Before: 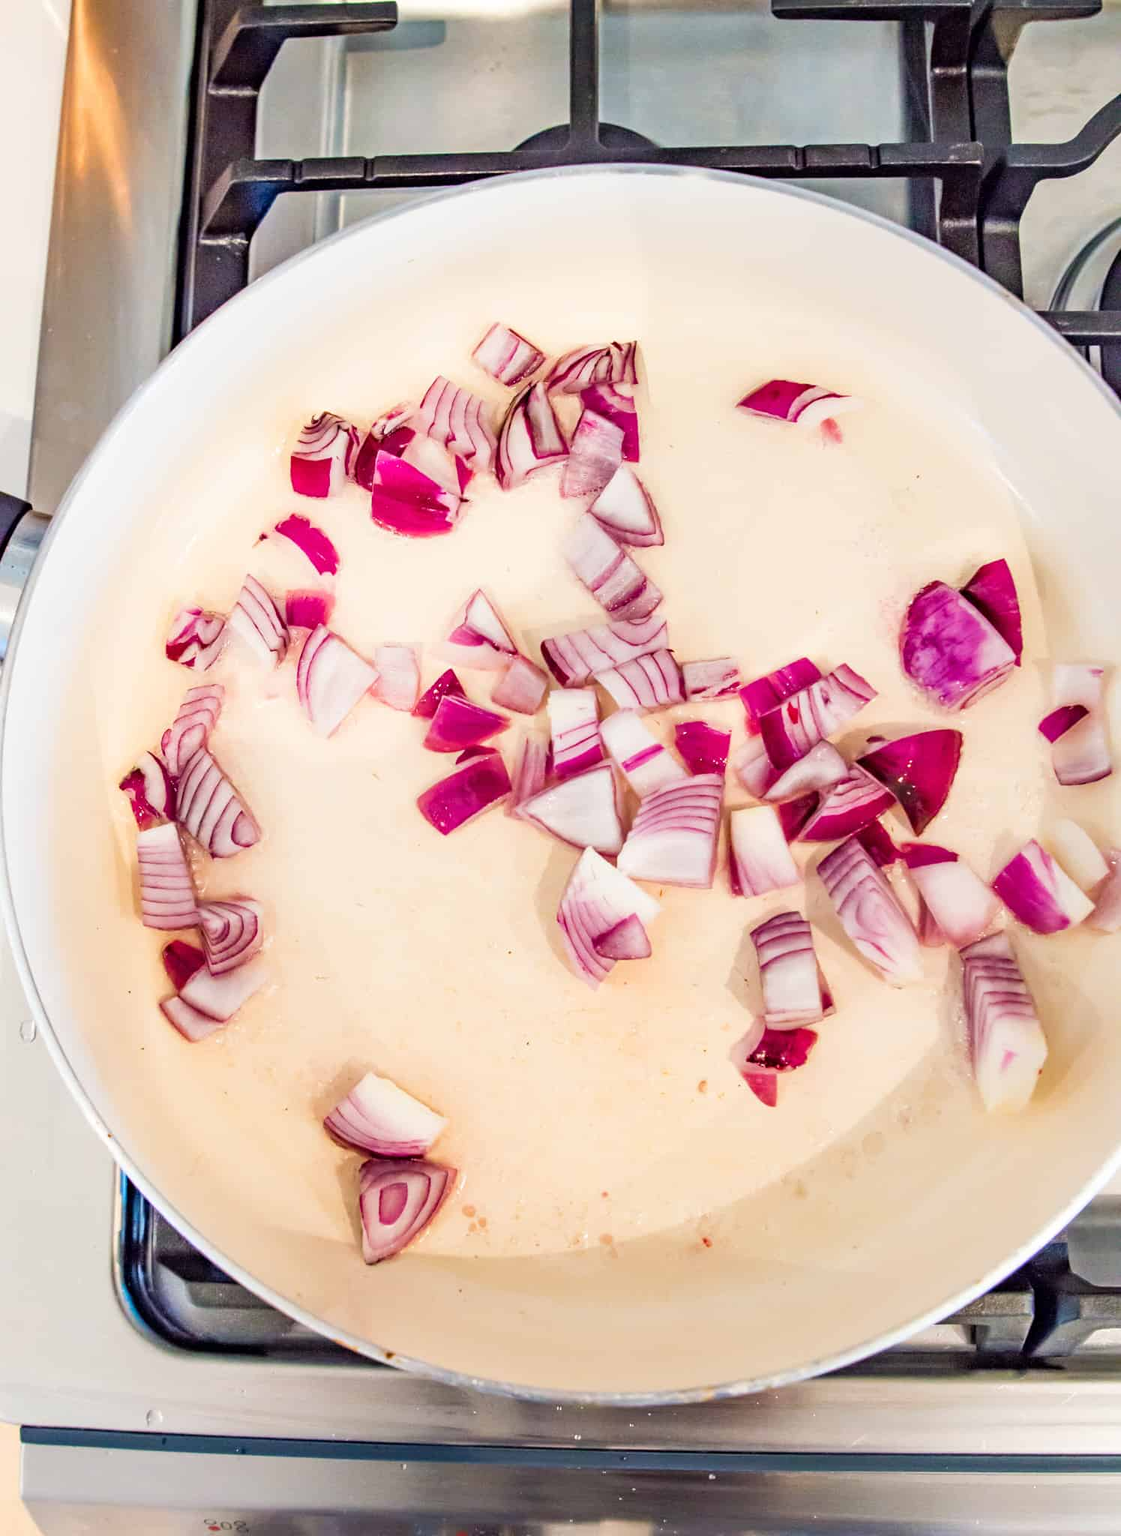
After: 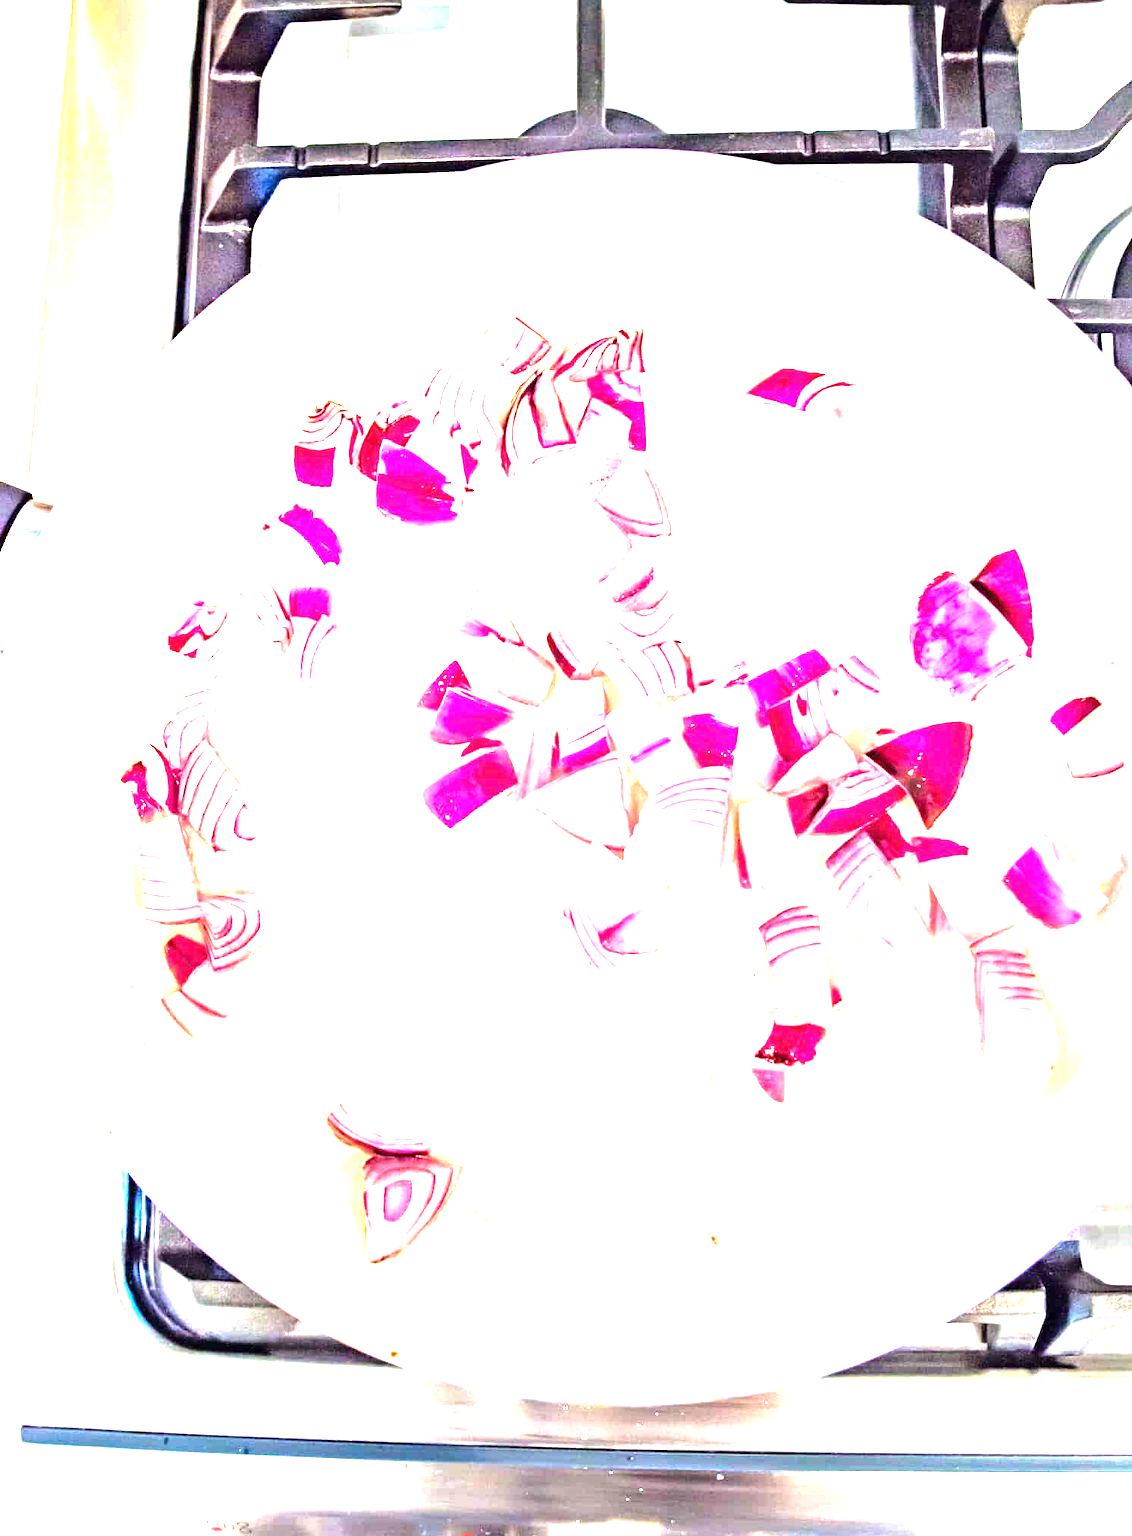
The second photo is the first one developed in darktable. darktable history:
crop: top 1.049%, right 0.001%
tone equalizer: -8 EV -0.417 EV, -7 EV -0.389 EV, -6 EV -0.333 EV, -5 EV -0.222 EV, -3 EV 0.222 EV, -2 EV 0.333 EV, -1 EV 0.389 EV, +0 EV 0.417 EV, edges refinement/feathering 500, mask exposure compensation -1.25 EV, preserve details no
exposure: black level correction 0, exposure 2.088 EV, compensate exposure bias true, compensate highlight preservation false
